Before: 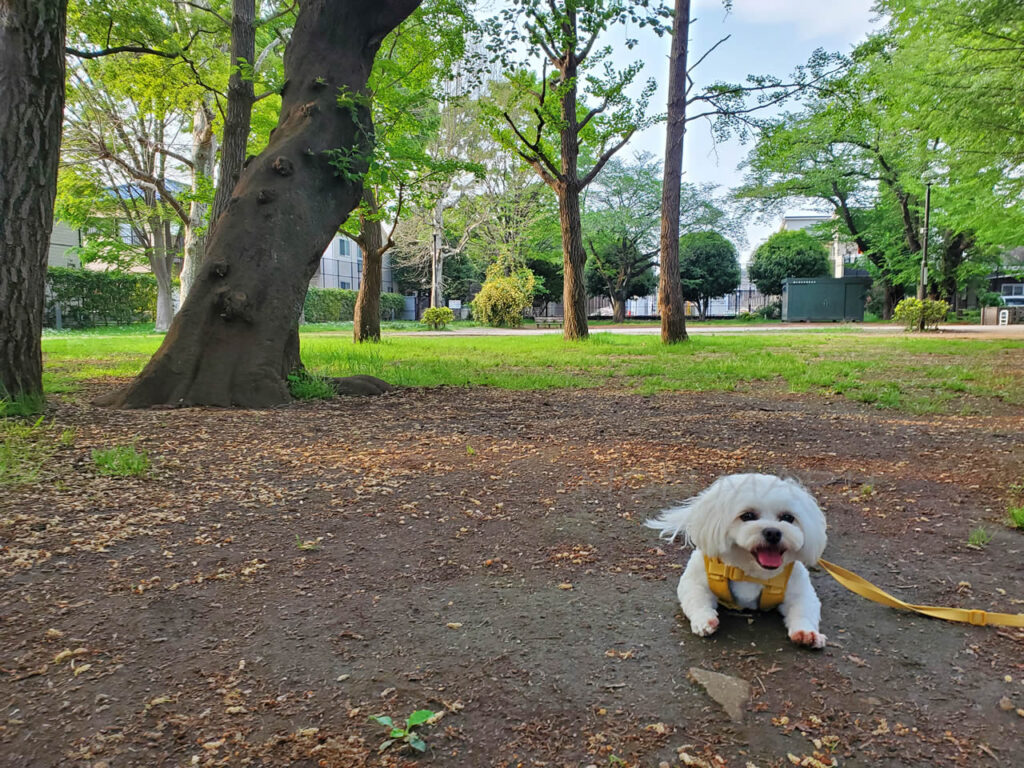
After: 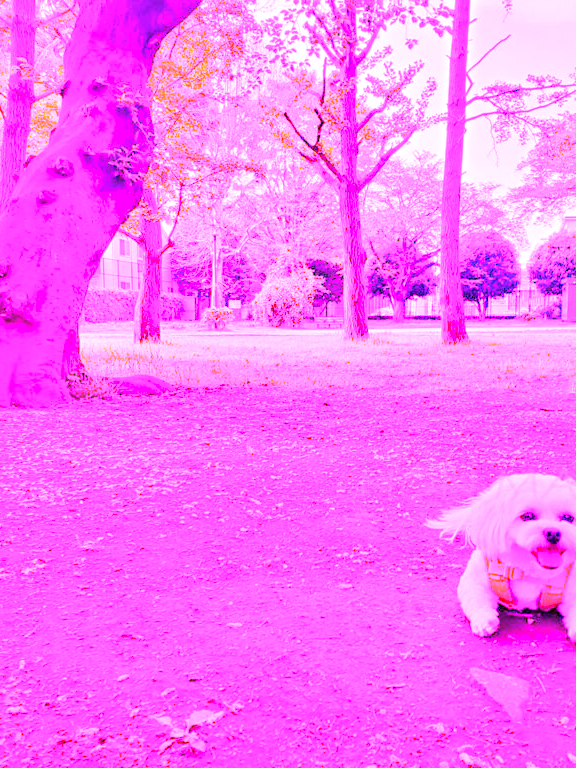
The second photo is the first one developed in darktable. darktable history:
crop: left 21.496%, right 22.254%
white balance: red 8, blue 8
local contrast: mode bilateral grid, contrast 20, coarseness 50, detail 144%, midtone range 0.2
